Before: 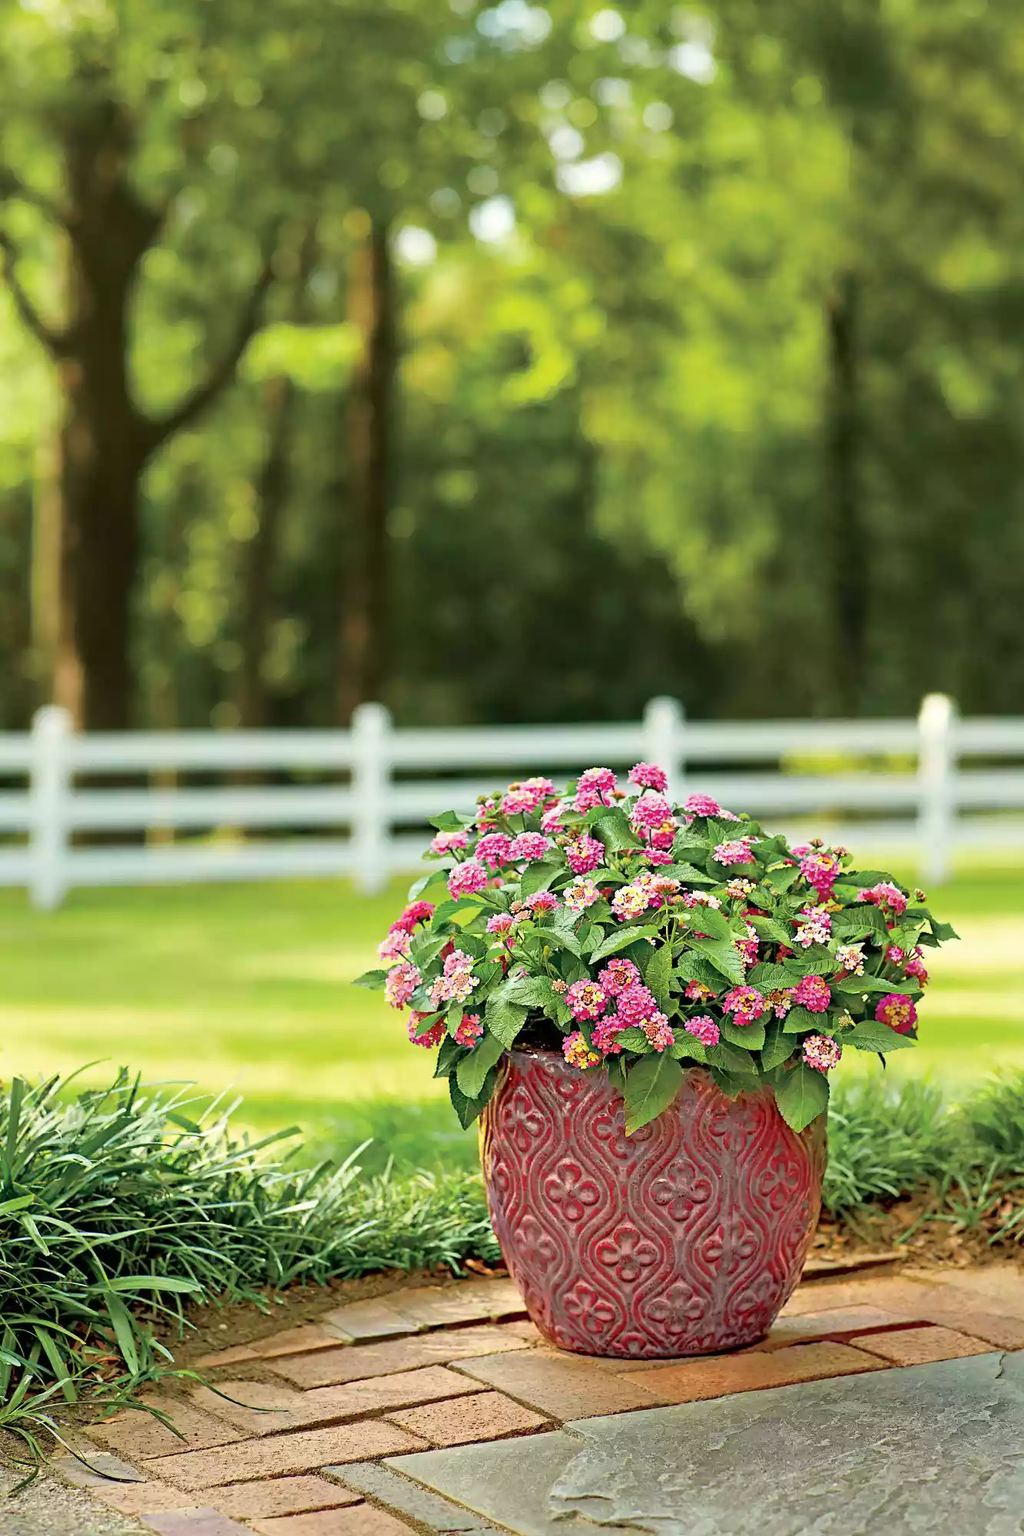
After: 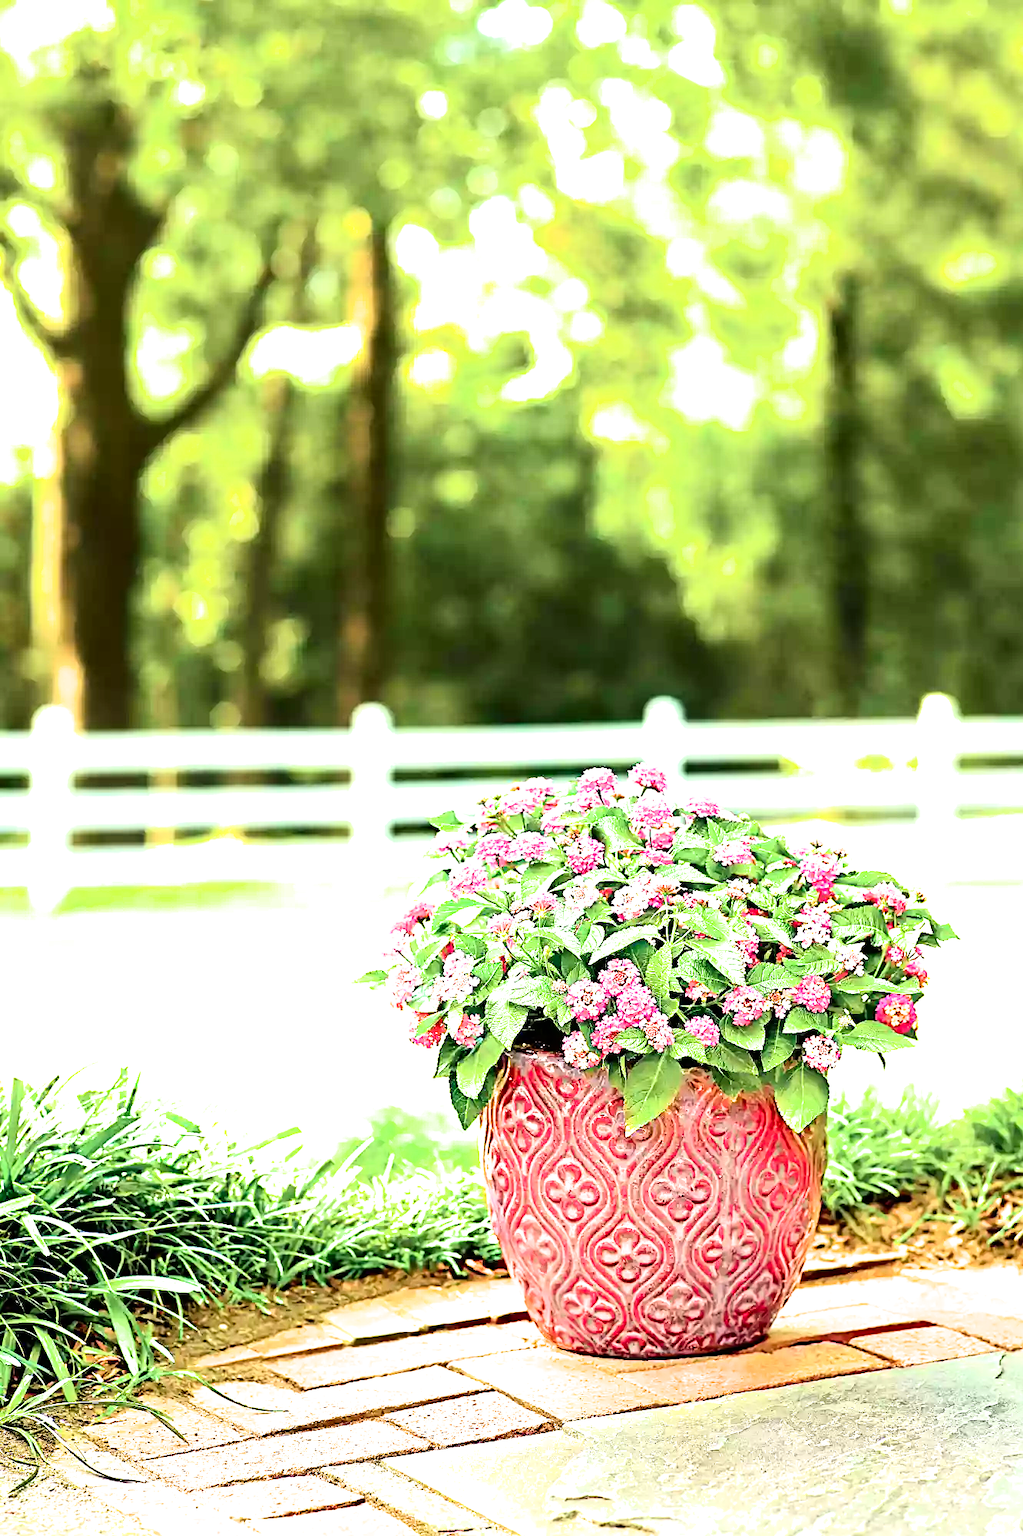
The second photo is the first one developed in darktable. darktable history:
sharpen: amount 0.2
exposure: black level correction 0, exposure 1.2 EV, compensate highlight preservation false
filmic rgb: black relative exposure -9.08 EV, white relative exposure 2.3 EV, hardness 7.49
contrast brightness saturation: contrast 0.23, brightness 0.1, saturation 0.29
